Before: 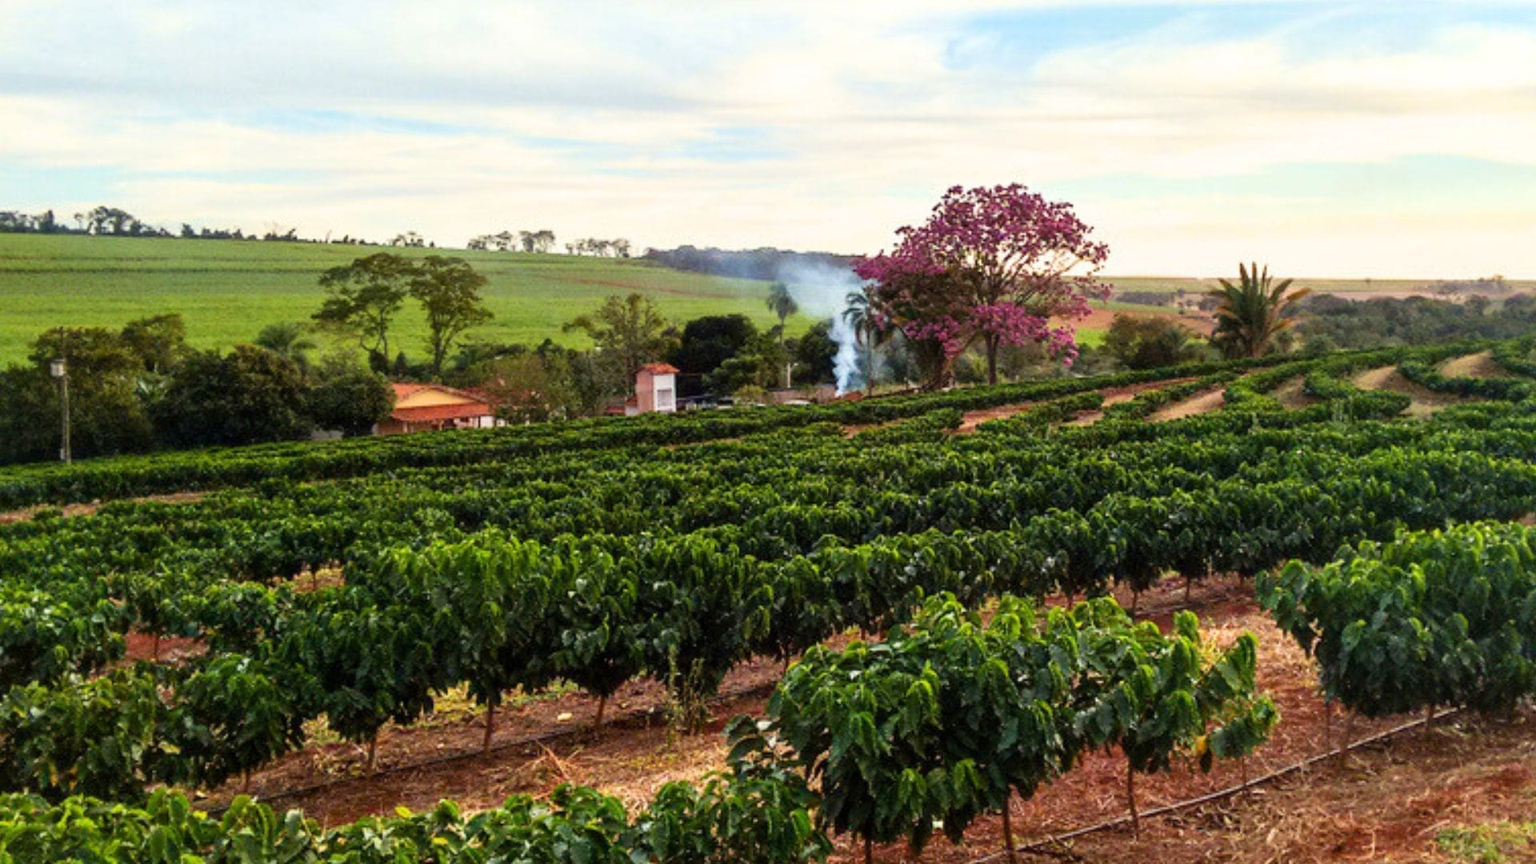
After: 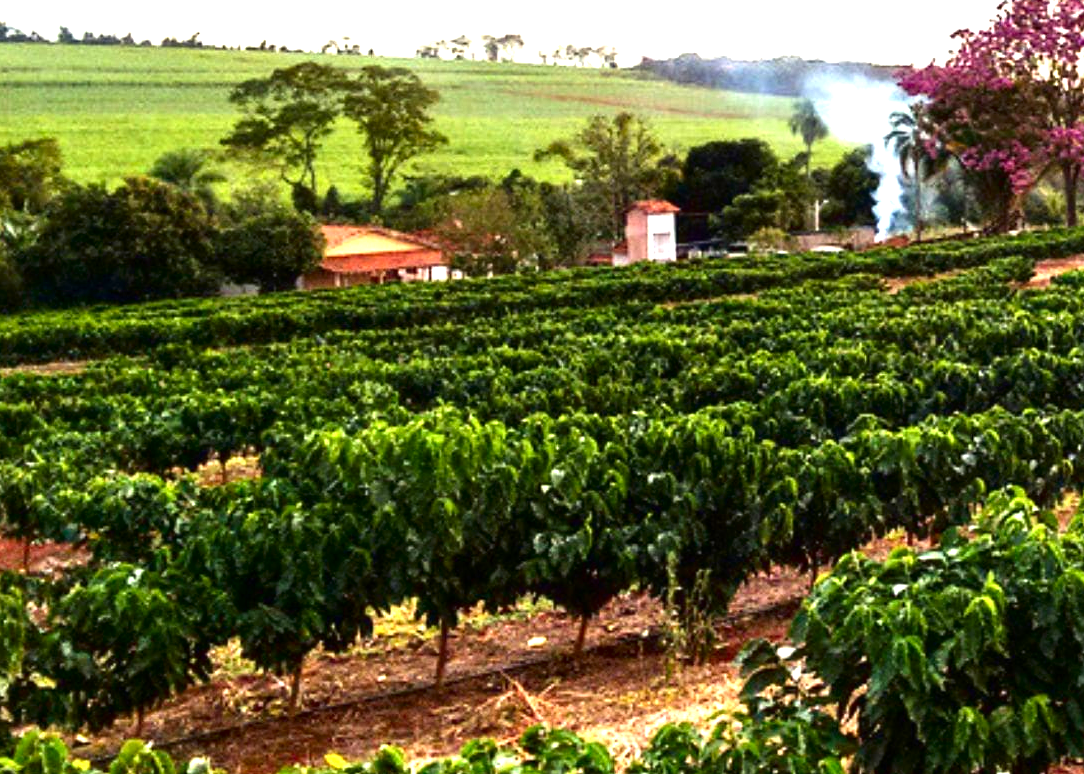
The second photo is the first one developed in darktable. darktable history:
crop: left 8.848%, top 23.579%, right 34.679%, bottom 4.699%
exposure: black level correction 0, exposure 1.199 EV, compensate highlight preservation false
tone curve: curves: ch0 [(0, 0) (0.153, 0.06) (1, 1)], color space Lab, independent channels, preserve colors none
